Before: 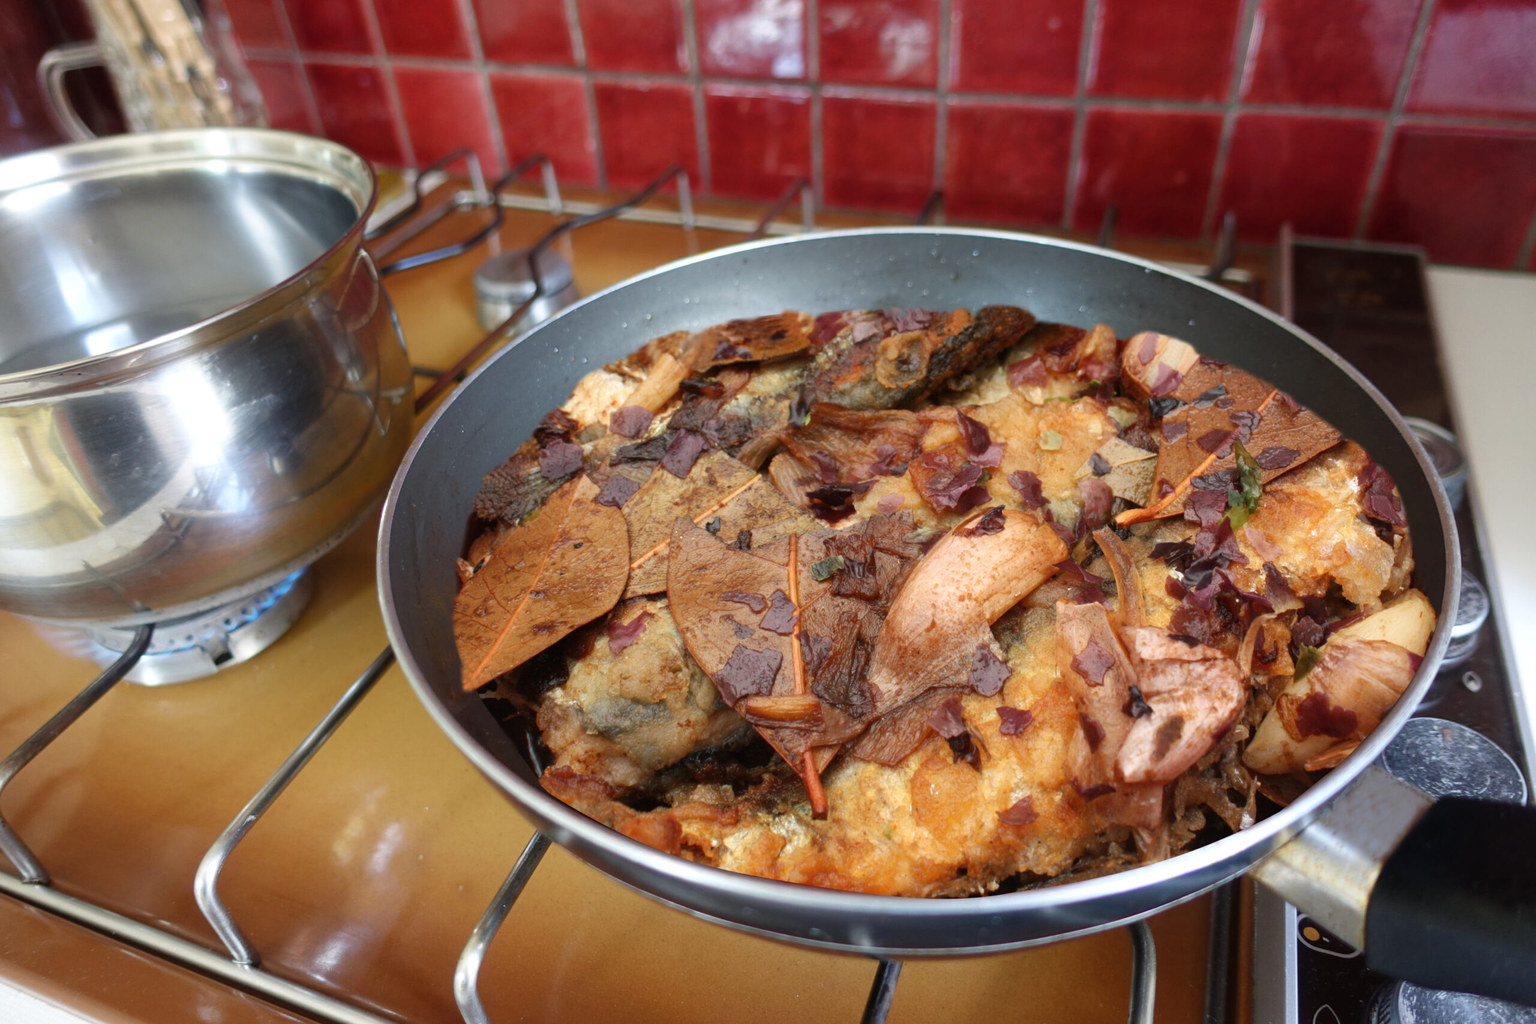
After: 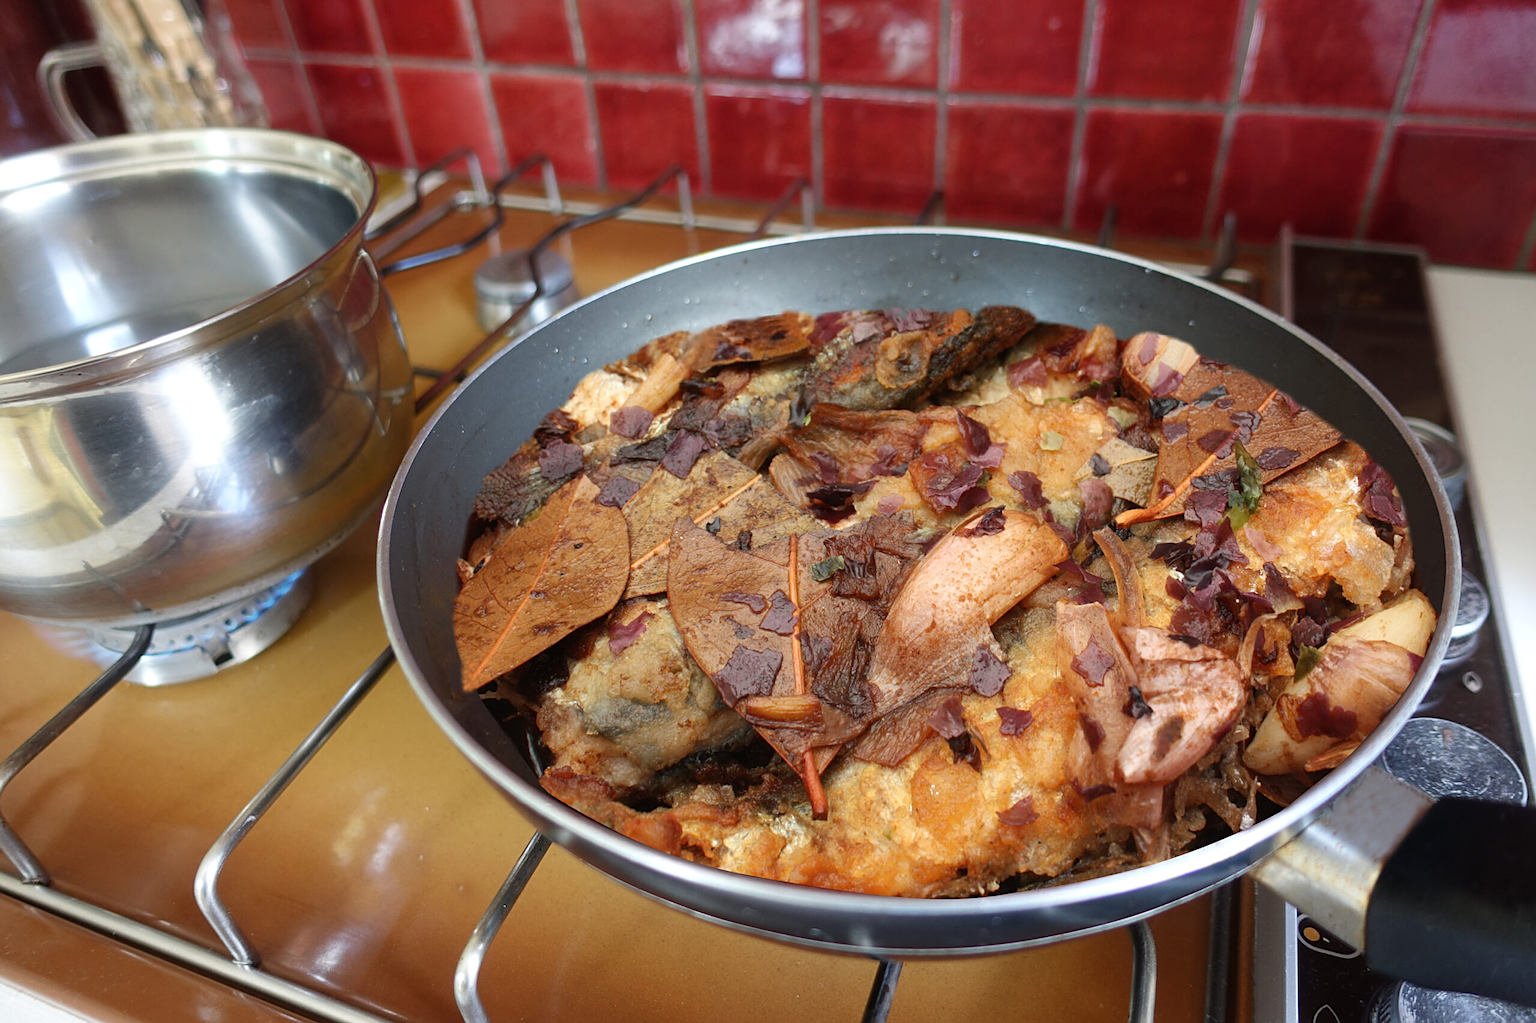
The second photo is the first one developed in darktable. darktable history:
sharpen: on, module defaults
crop: bottom 0.069%
